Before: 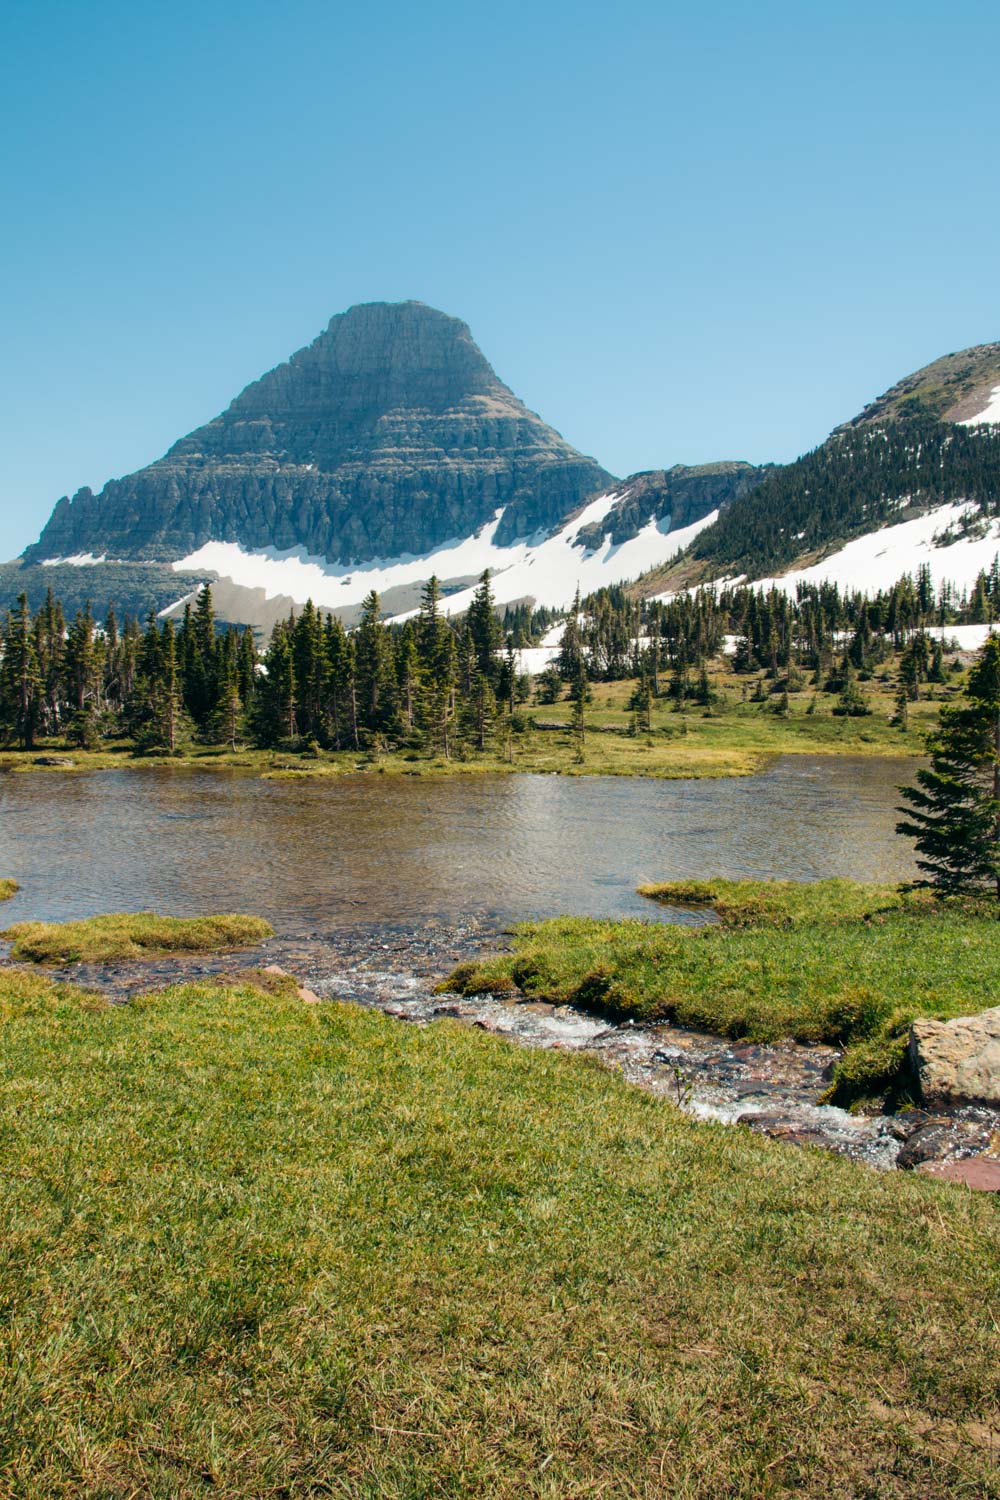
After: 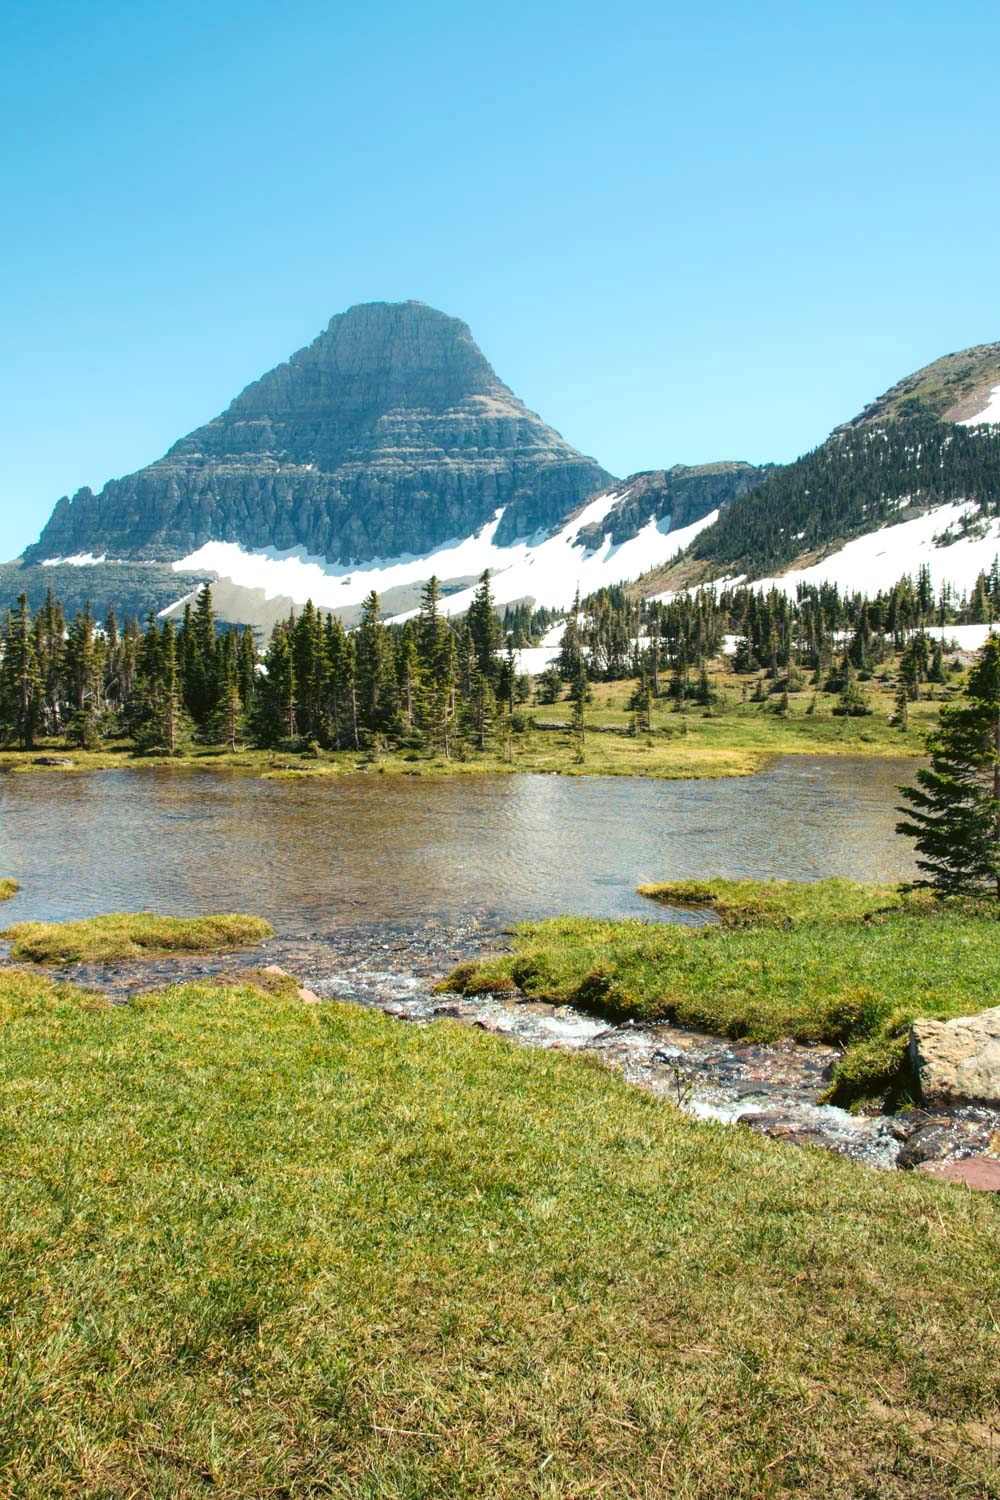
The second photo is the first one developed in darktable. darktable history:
color balance: lift [1.004, 1.002, 1.002, 0.998], gamma [1, 1.007, 1.002, 0.993], gain [1, 0.977, 1.013, 1.023], contrast -3.64%
exposure: black level correction 0.001, exposure 0.5 EV, compensate exposure bias true, compensate highlight preservation false
